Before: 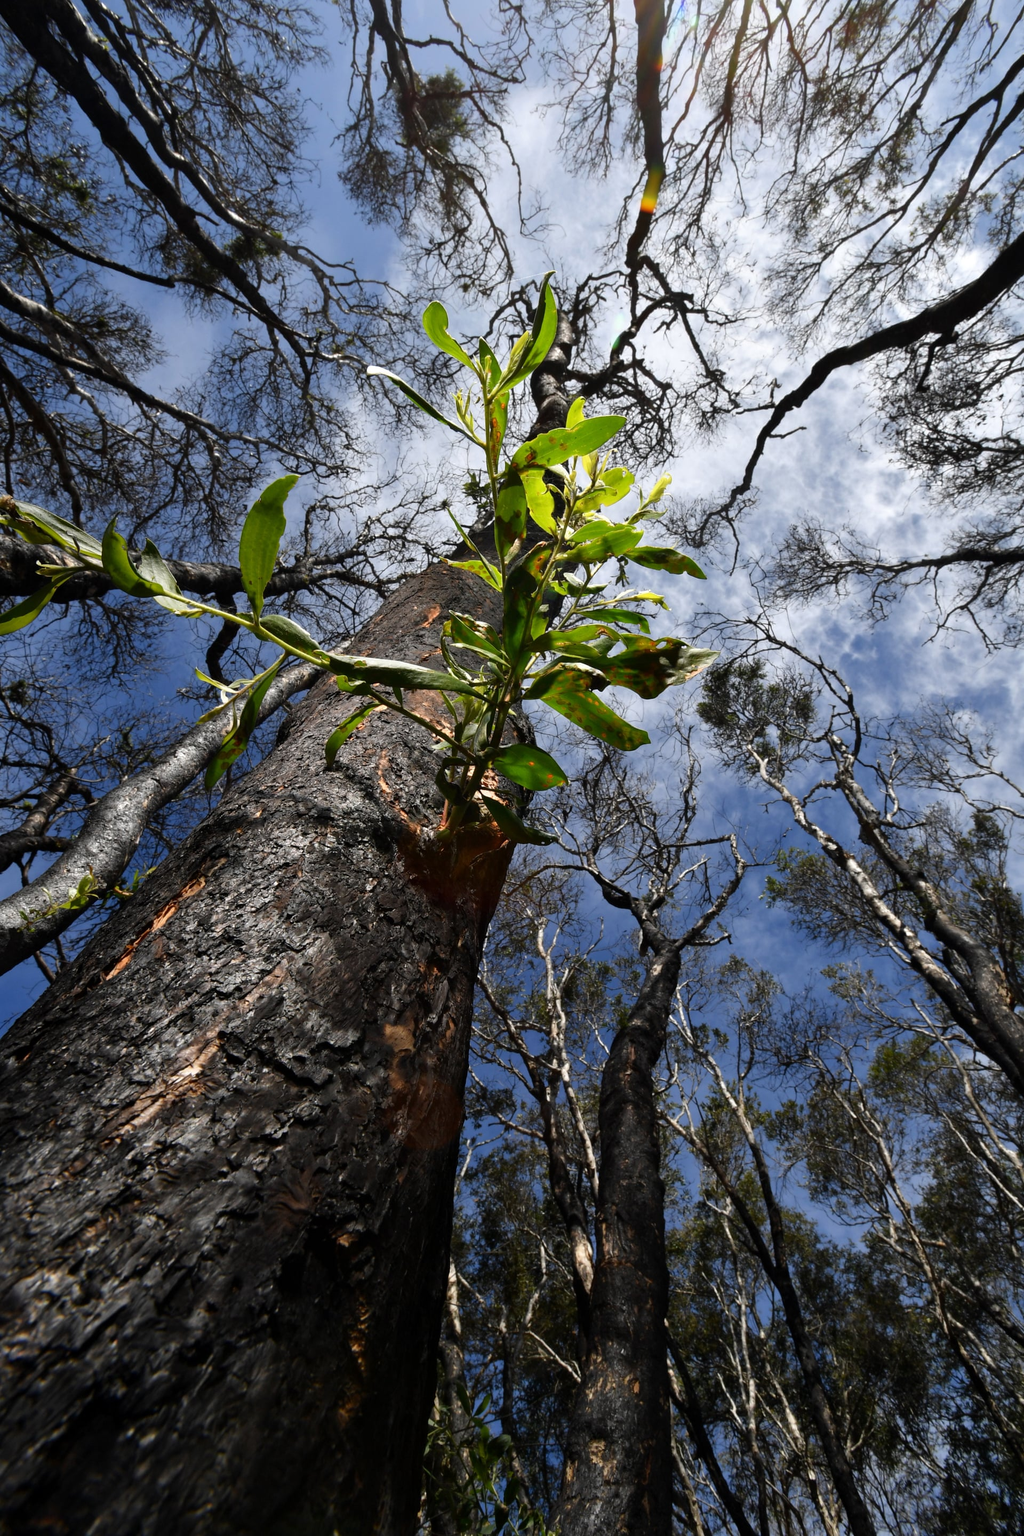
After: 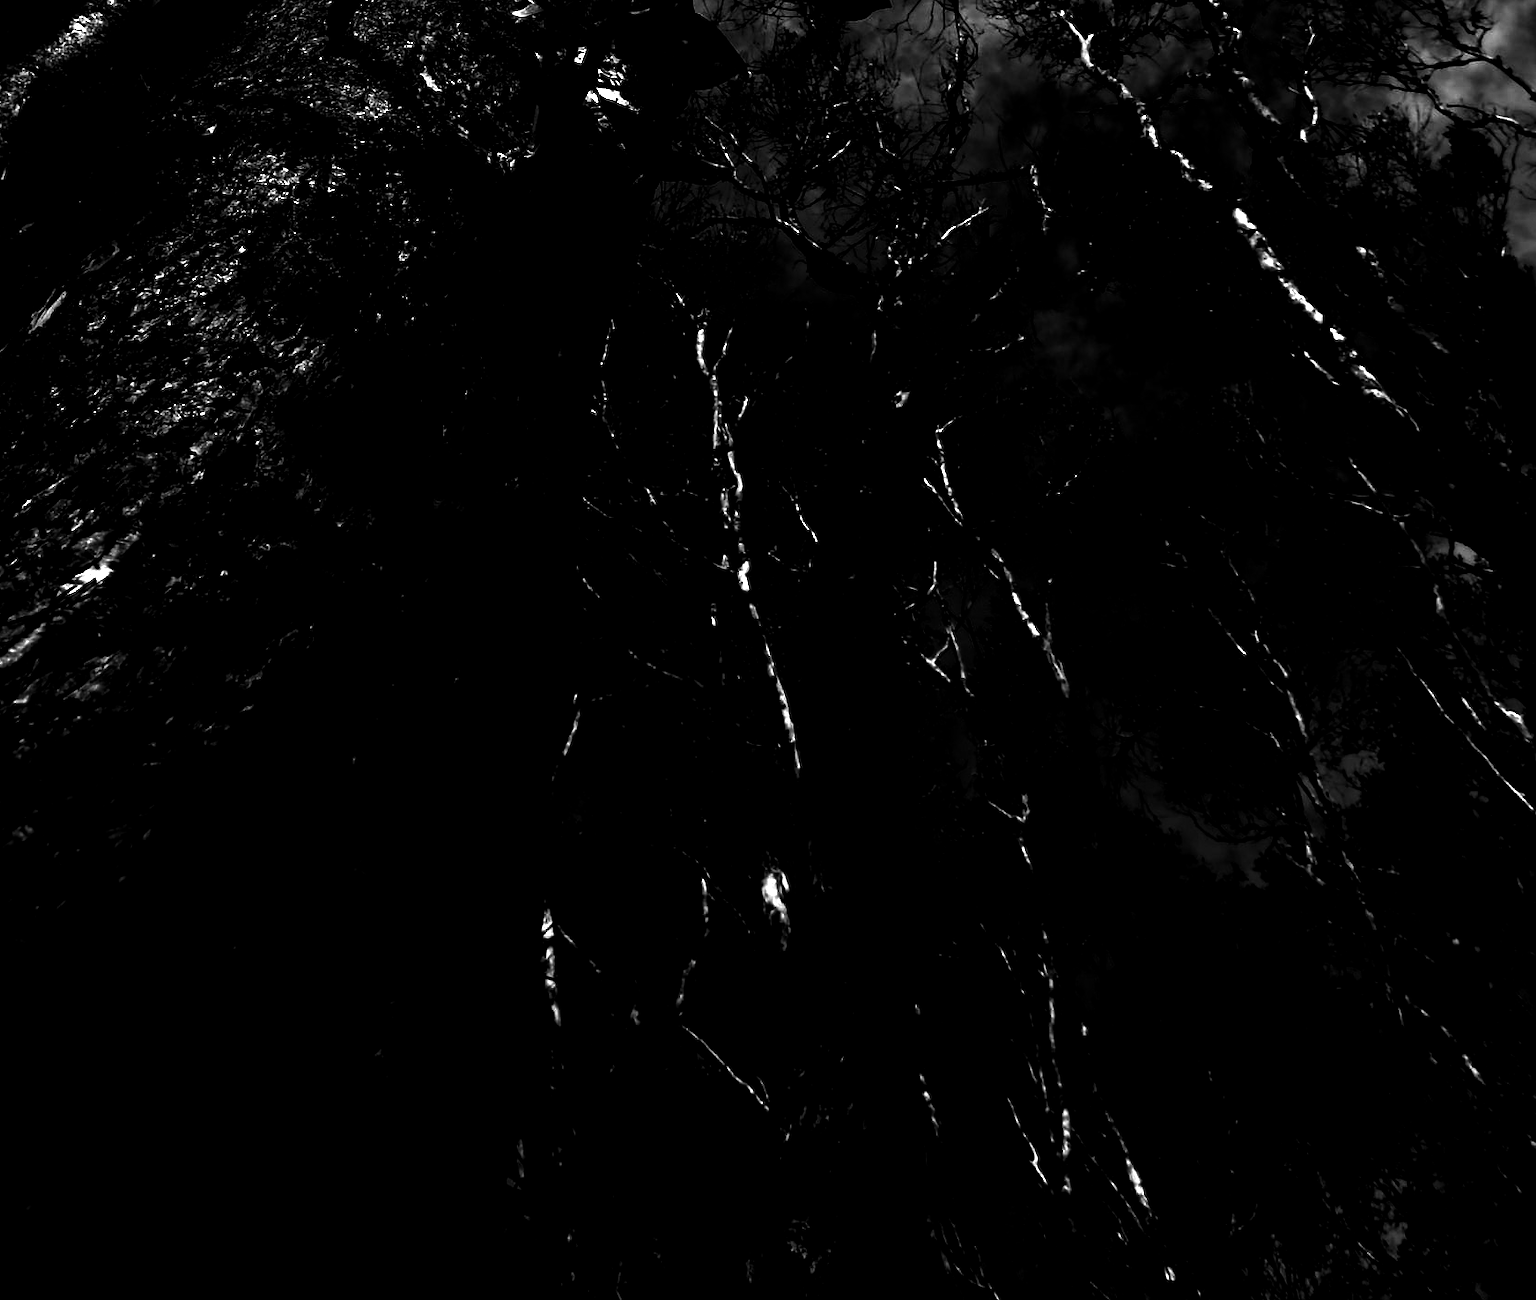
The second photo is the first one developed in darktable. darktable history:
crop and rotate: left 13.306%, top 48.129%, bottom 2.928%
color balance rgb: shadows lift › luminance -20%, power › hue 72.24°, highlights gain › luminance 15%, global offset › hue 171.6°, perceptual saturation grading › global saturation 14.09%, perceptual saturation grading › highlights -25%, perceptual saturation grading › shadows 25%, global vibrance 25%, contrast 10%
contrast brightness saturation: contrast 0.02, brightness -1, saturation -1
levels: levels [0.101, 0.578, 0.953]
